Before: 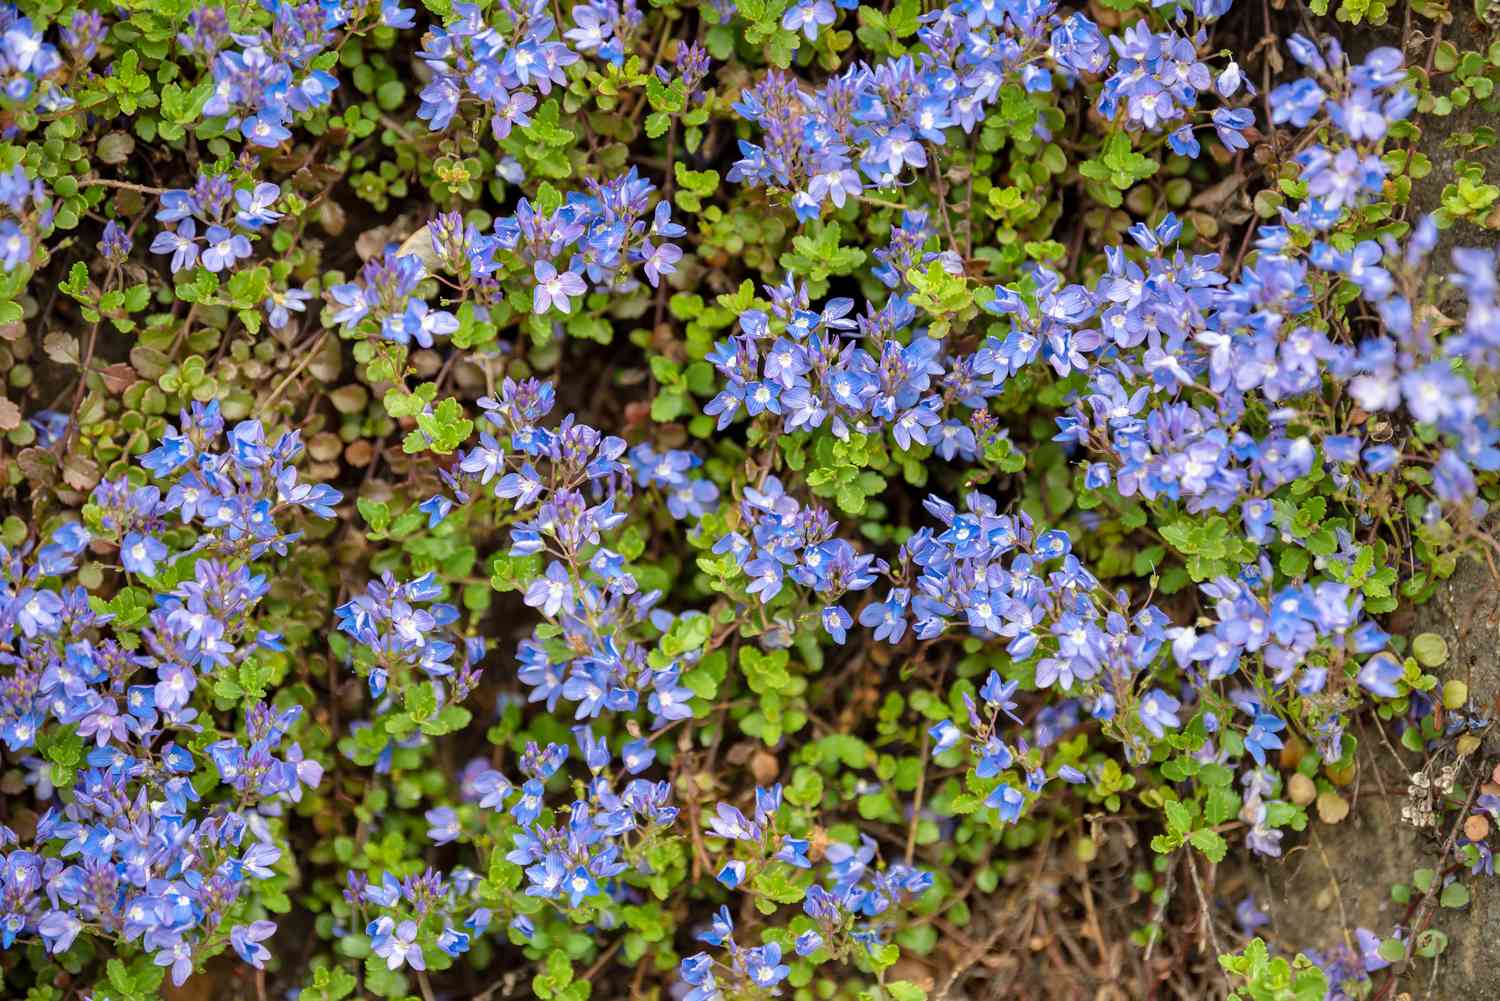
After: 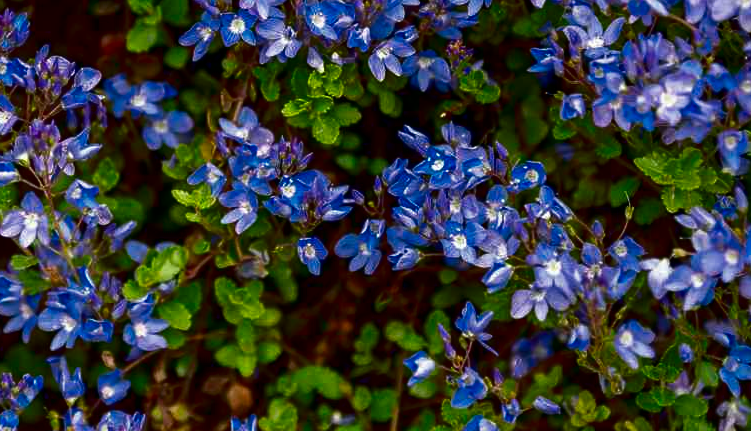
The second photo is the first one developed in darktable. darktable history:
contrast brightness saturation: contrast 0.094, brightness -0.585, saturation 0.172
crop: left 35.055%, top 36.905%, right 14.864%, bottom 19.94%
shadows and highlights: shadows -24.76, highlights 51.22, soften with gaussian
